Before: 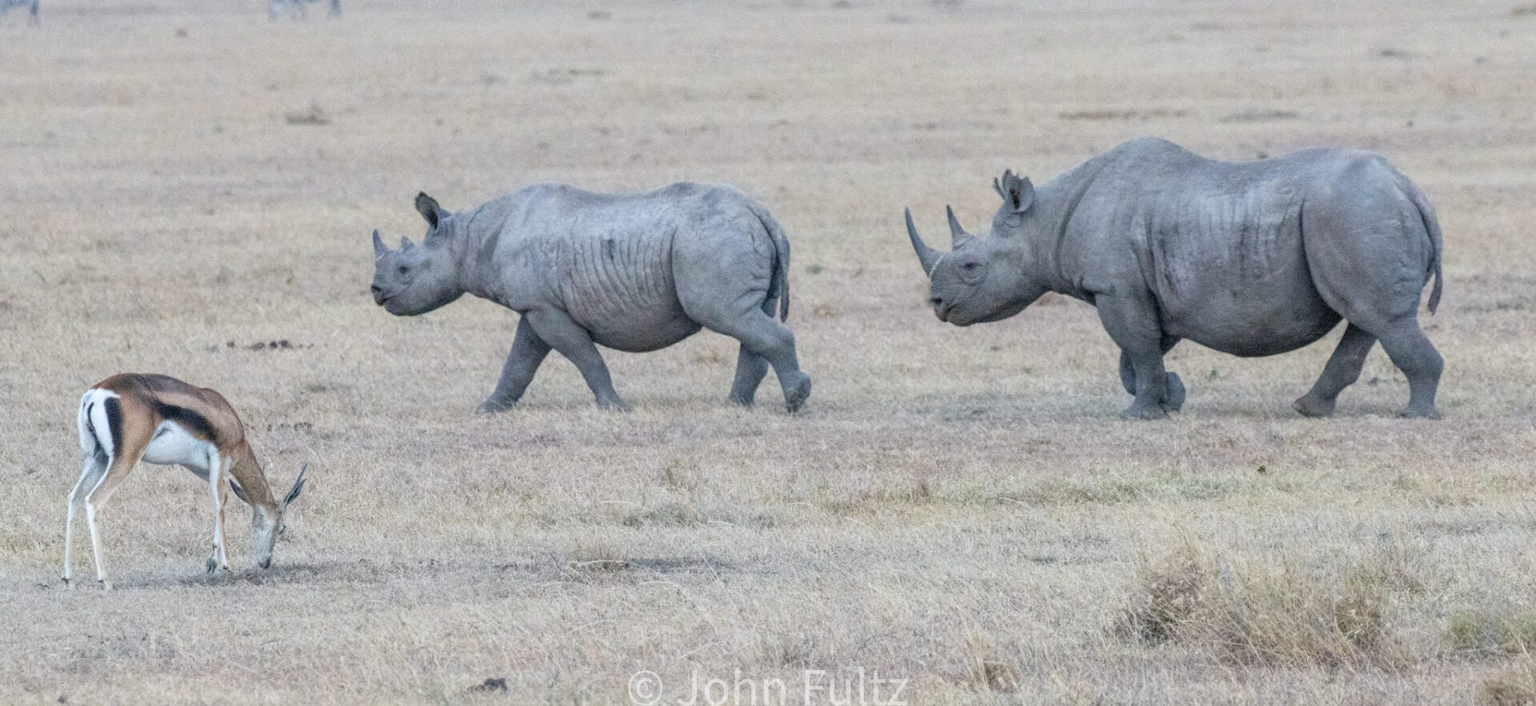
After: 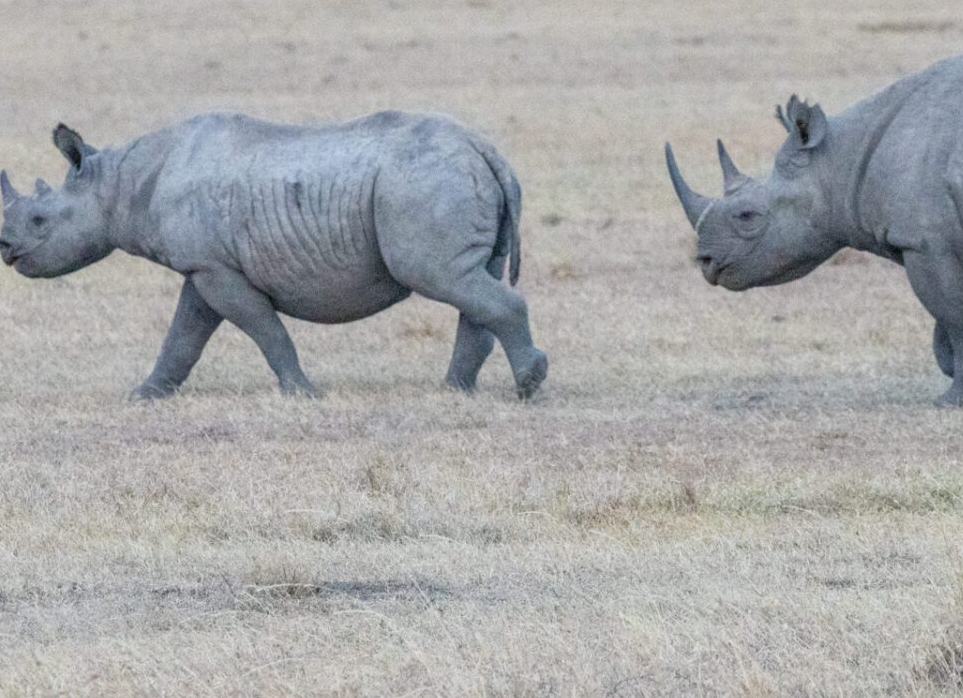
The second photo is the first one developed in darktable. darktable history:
crop and rotate: angle 0.021°, left 24.285%, top 13.253%, right 25.512%, bottom 7.526%
